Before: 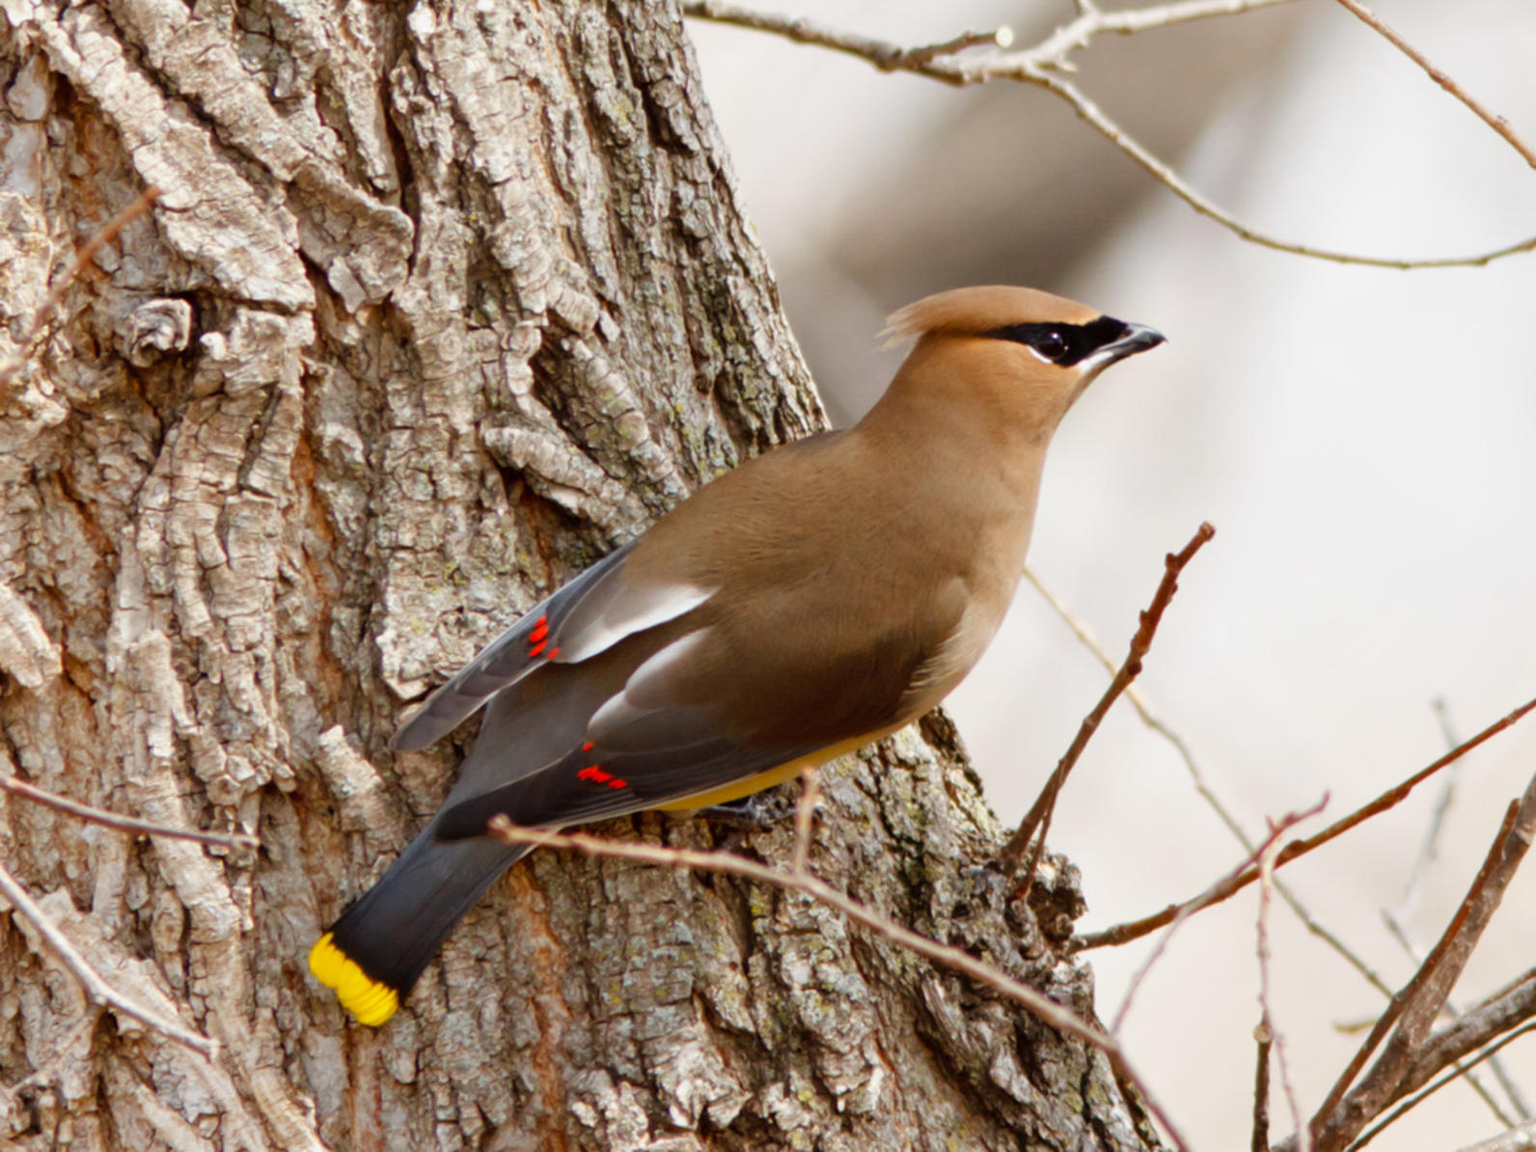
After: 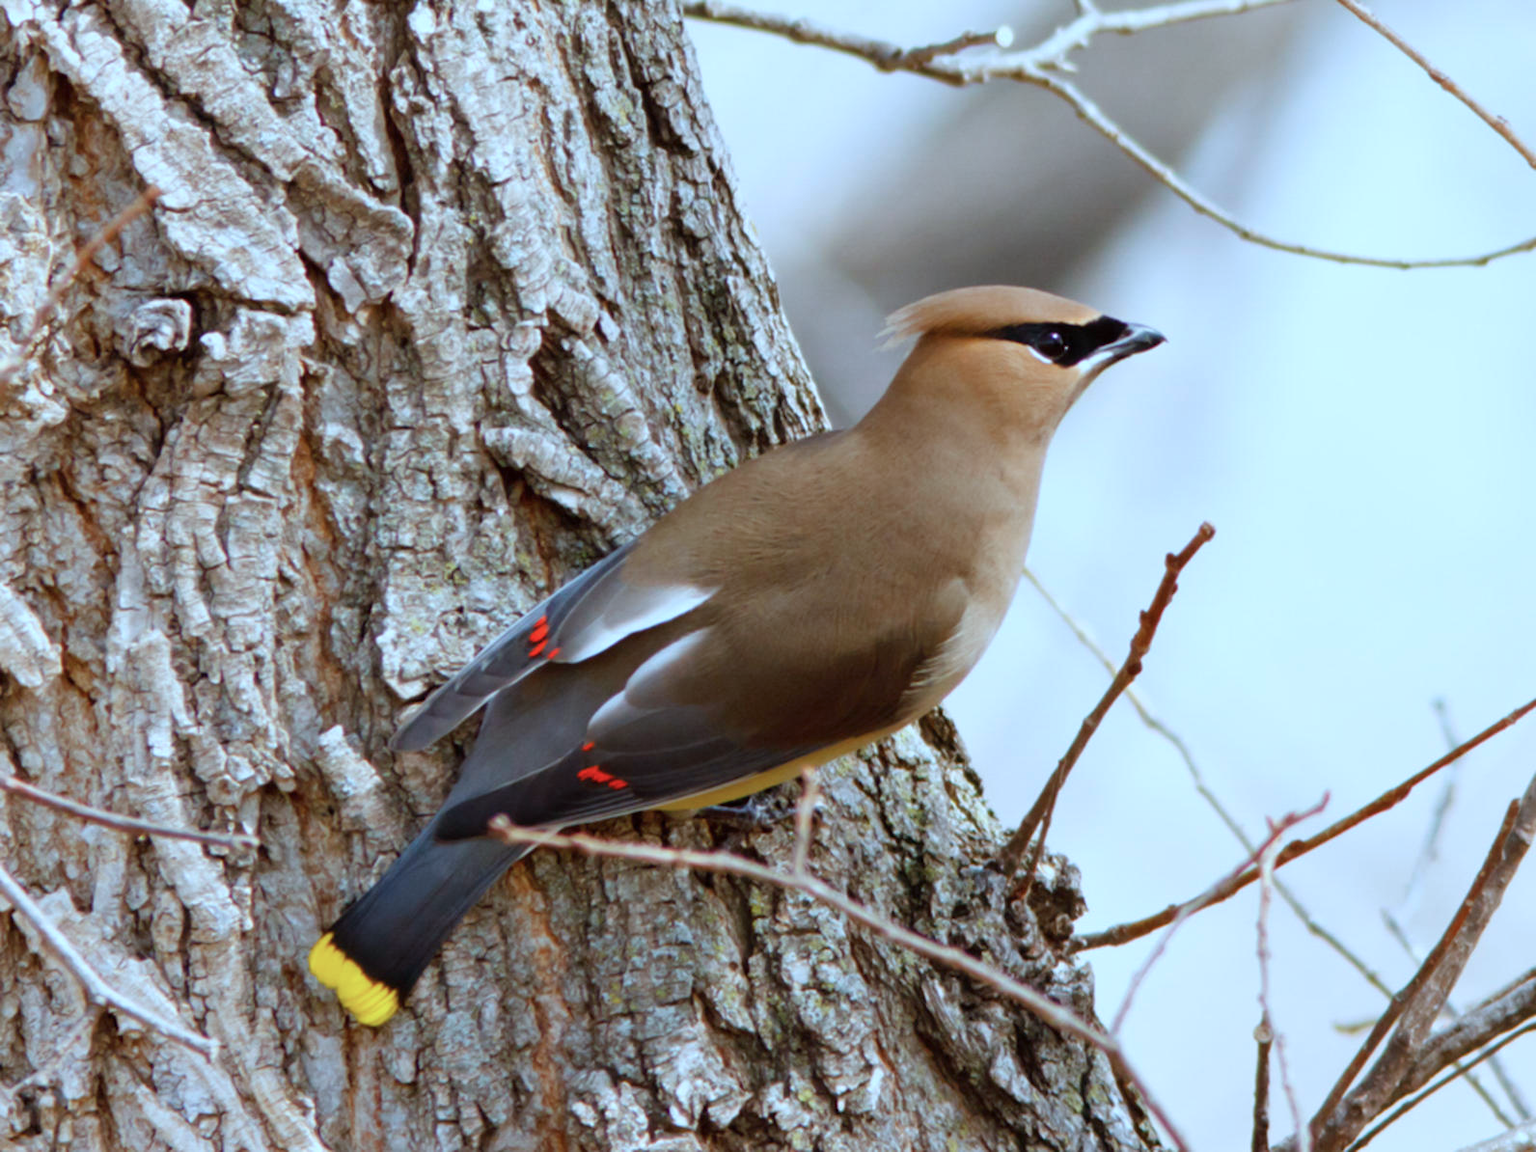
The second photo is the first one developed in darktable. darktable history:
color balance rgb: linear chroma grading › shadows -3%, linear chroma grading › highlights -4%
color calibration: x 0.396, y 0.386, temperature 3669 K
